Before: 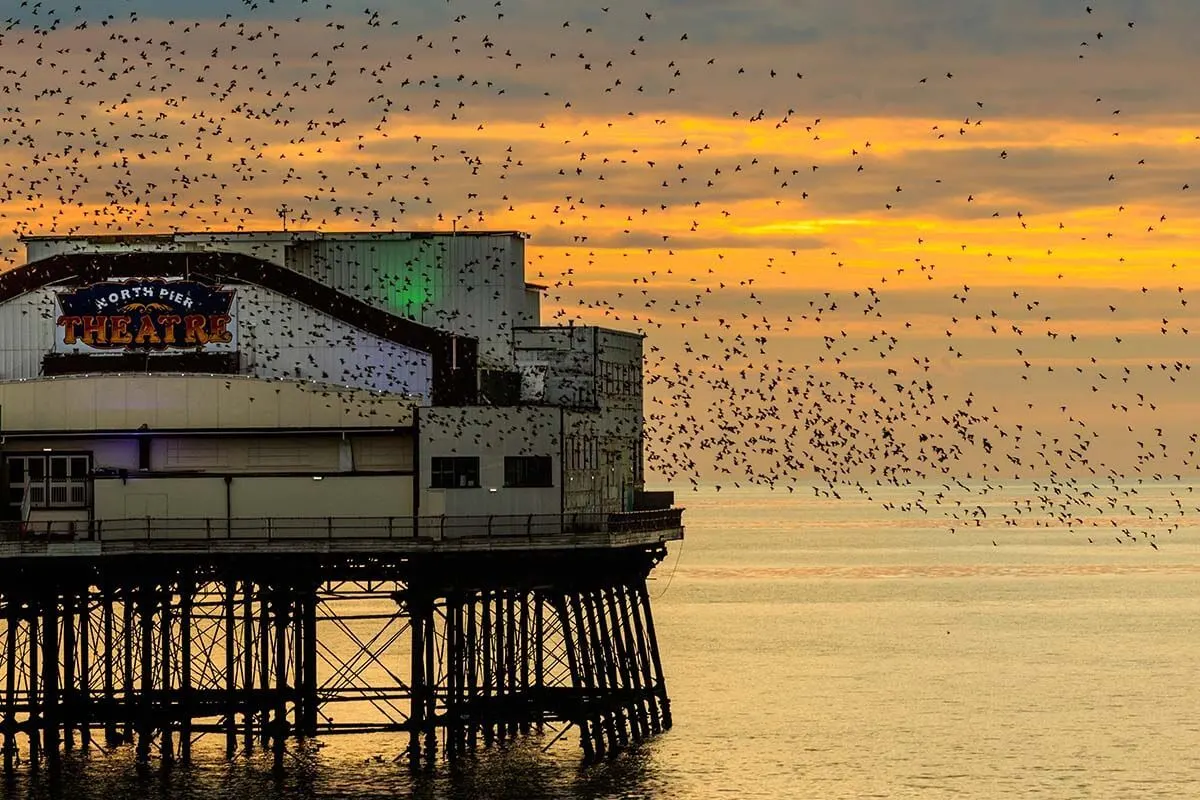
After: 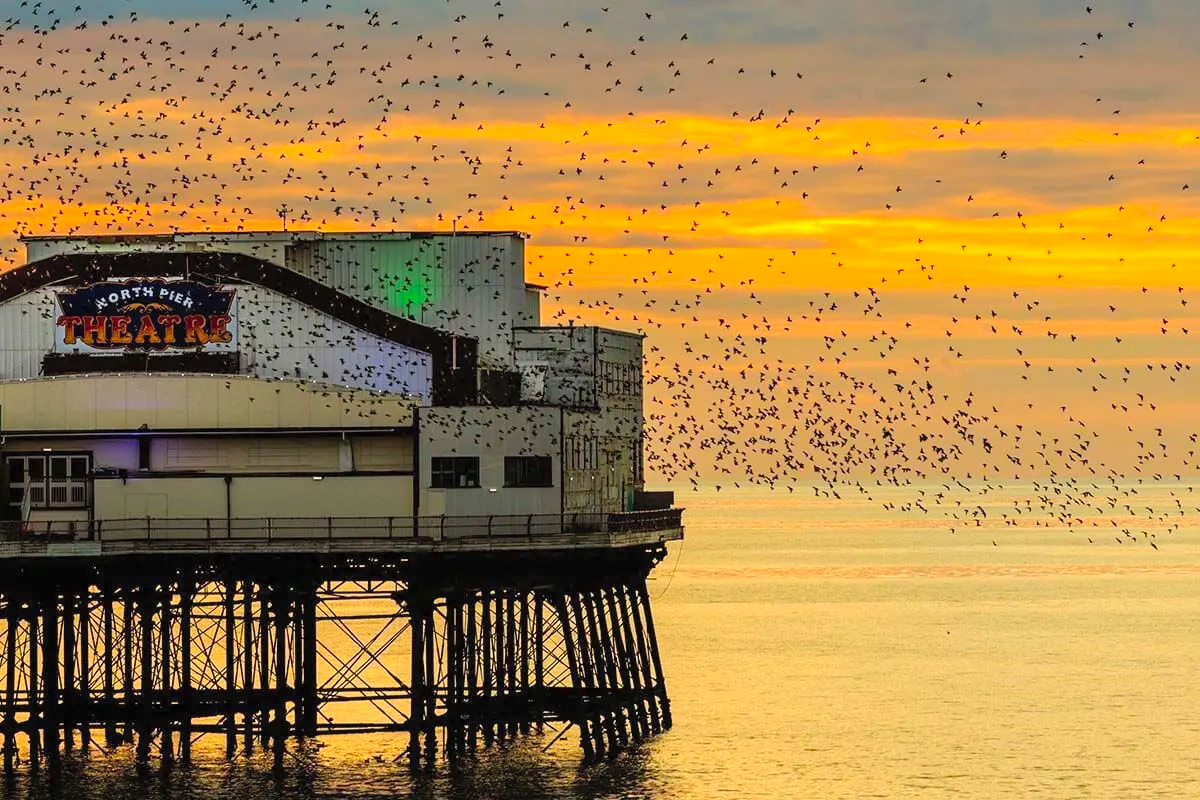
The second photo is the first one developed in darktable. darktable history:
contrast brightness saturation: contrast 0.068, brightness 0.179, saturation 0.406
